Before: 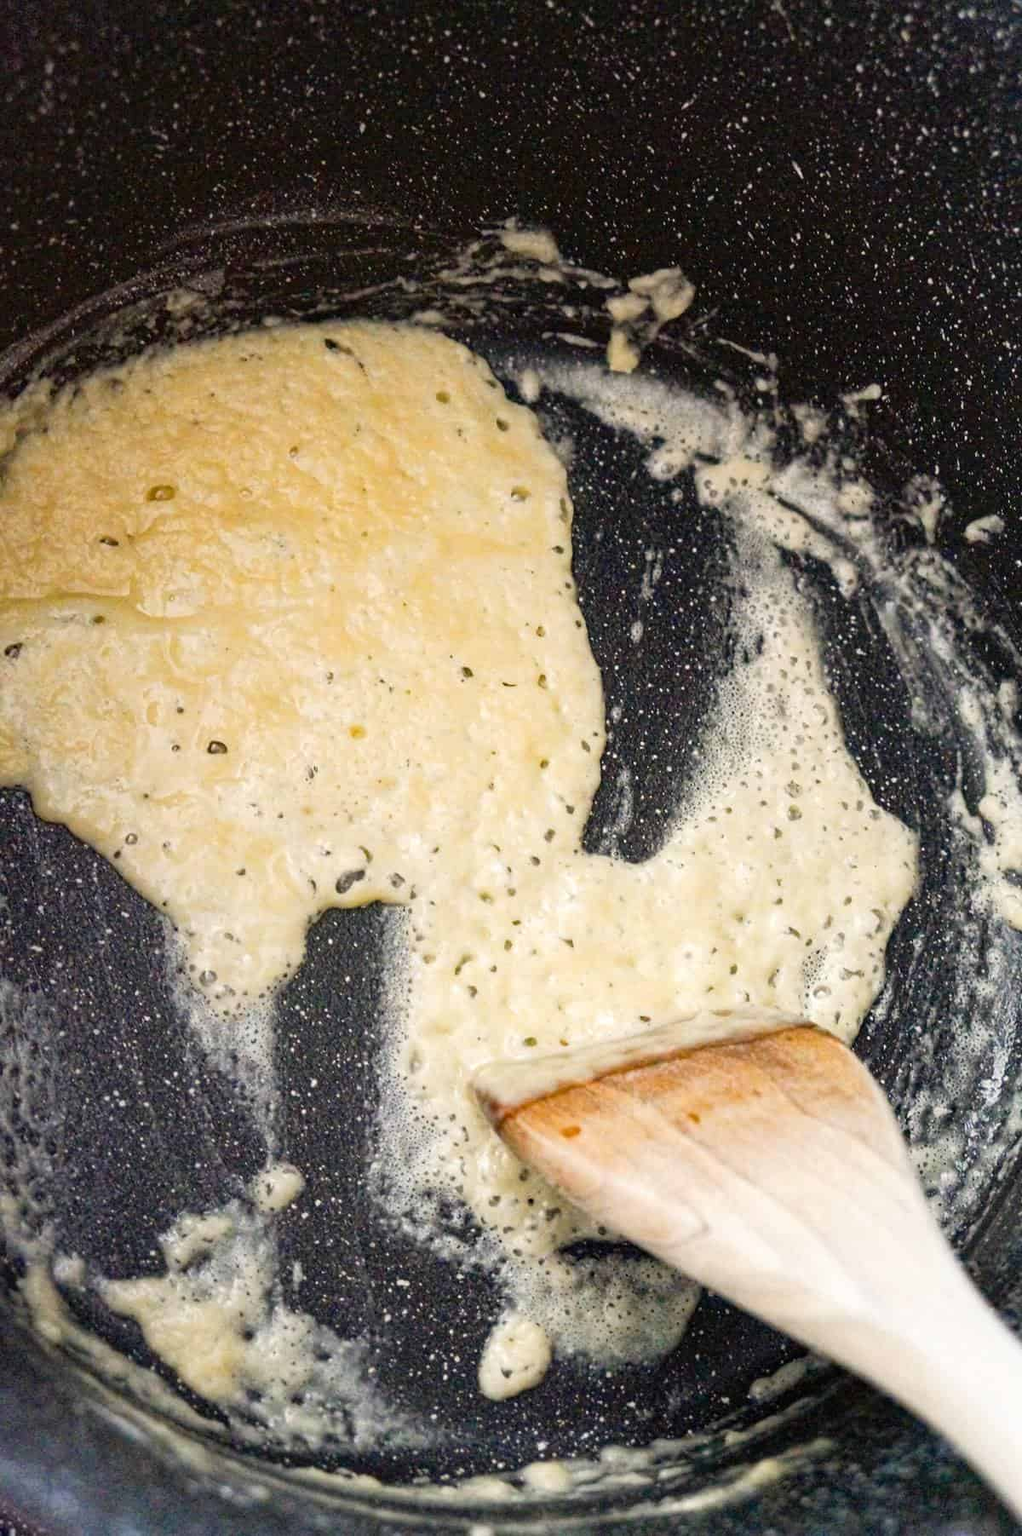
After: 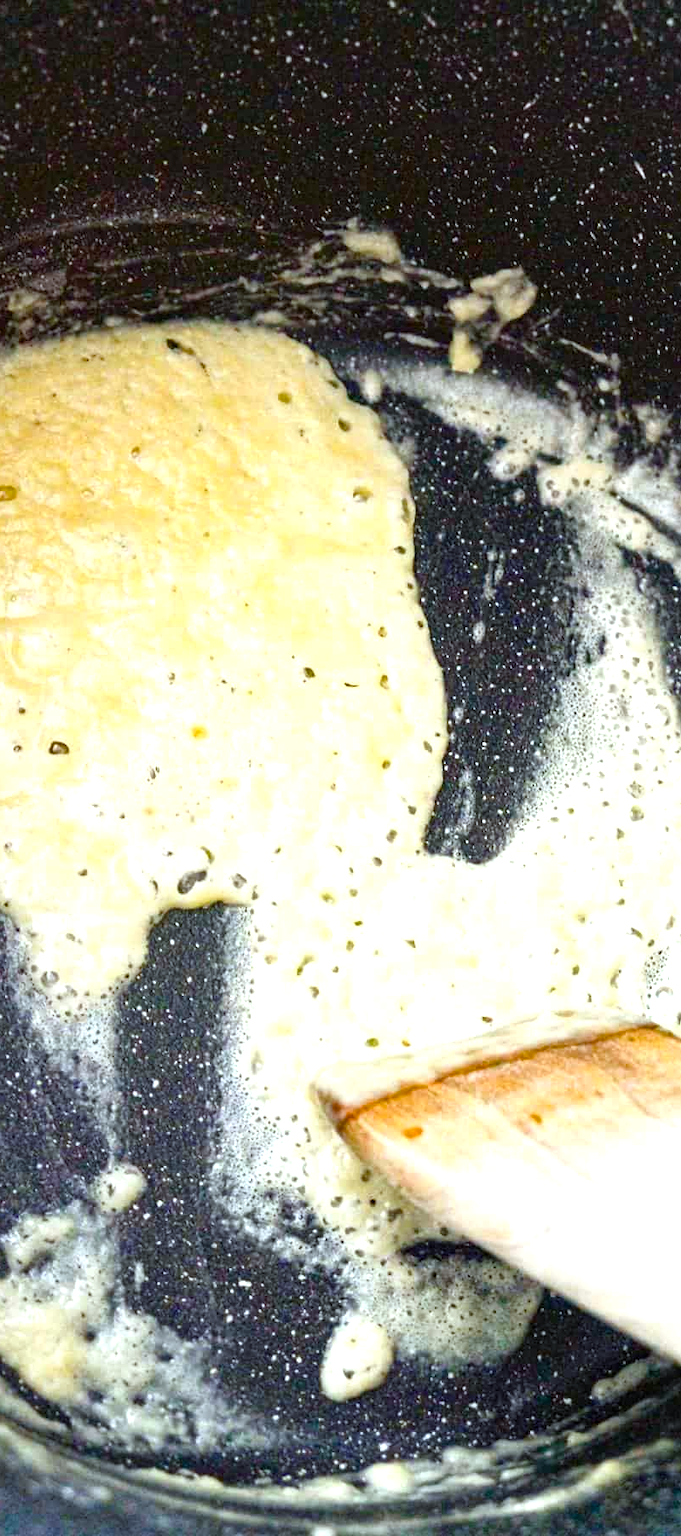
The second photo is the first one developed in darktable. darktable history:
color balance rgb: linear chroma grading › global chroma 8.12%, perceptual saturation grading › global saturation 9.07%, perceptual saturation grading › highlights -13.84%, perceptual saturation grading › mid-tones 14.88%, perceptual saturation grading › shadows 22.8%, perceptual brilliance grading › highlights 2.61%, global vibrance 12.07%
crop and rotate: left 15.546%, right 17.787%
exposure: exposure 0.6 EV, compensate highlight preservation false
white balance: red 0.925, blue 1.046
